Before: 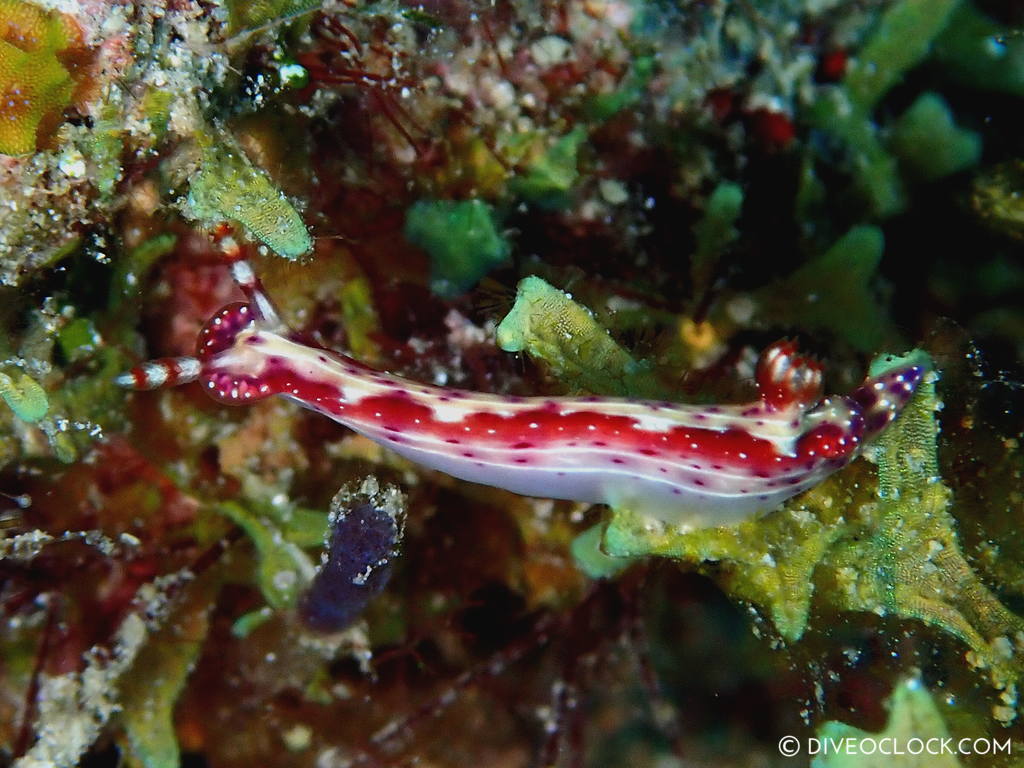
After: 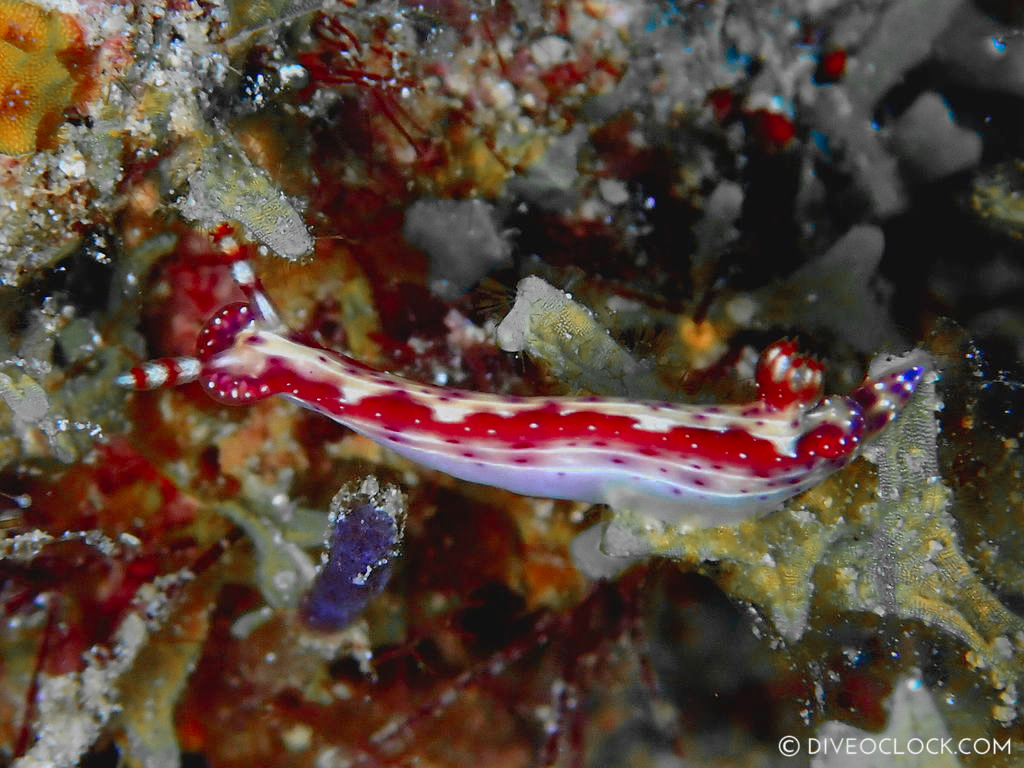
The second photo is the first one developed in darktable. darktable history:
color zones: curves: ch0 [(0, 0.363) (0.128, 0.373) (0.25, 0.5) (0.402, 0.407) (0.521, 0.525) (0.63, 0.559) (0.729, 0.662) (0.867, 0.471)]; ch1 [(0, 0.515) (0.136, 0.618) (0.25, 0.5) (0.378, 0) (0.516, 0) (0.622, 0.593) (0.737, 0.819) (0.87, 0.593)]; ch2 [(0, 0.529) (0.128, 0.471) (0.282, 0.451) (0.386, 0.662) (0.516, 0.525) (0.633, 0.554) (0.75, 0.62) (0.875, 0.441)]
shadows and highlights: on, module defaults
